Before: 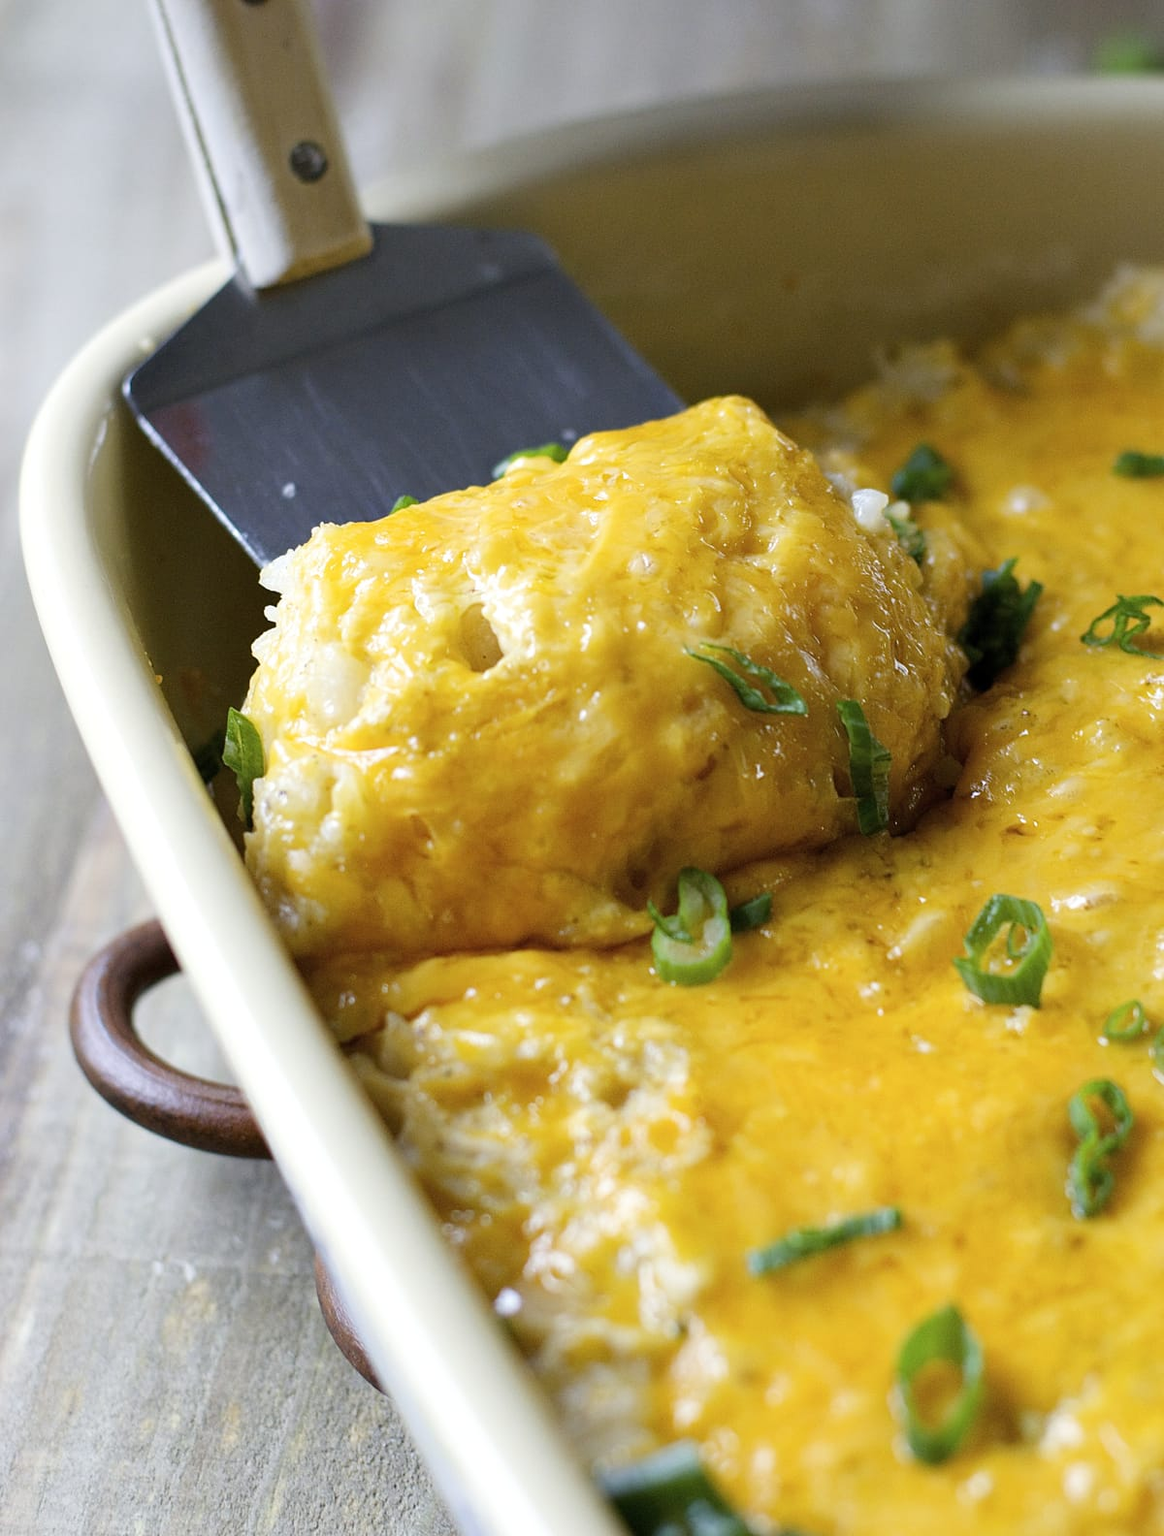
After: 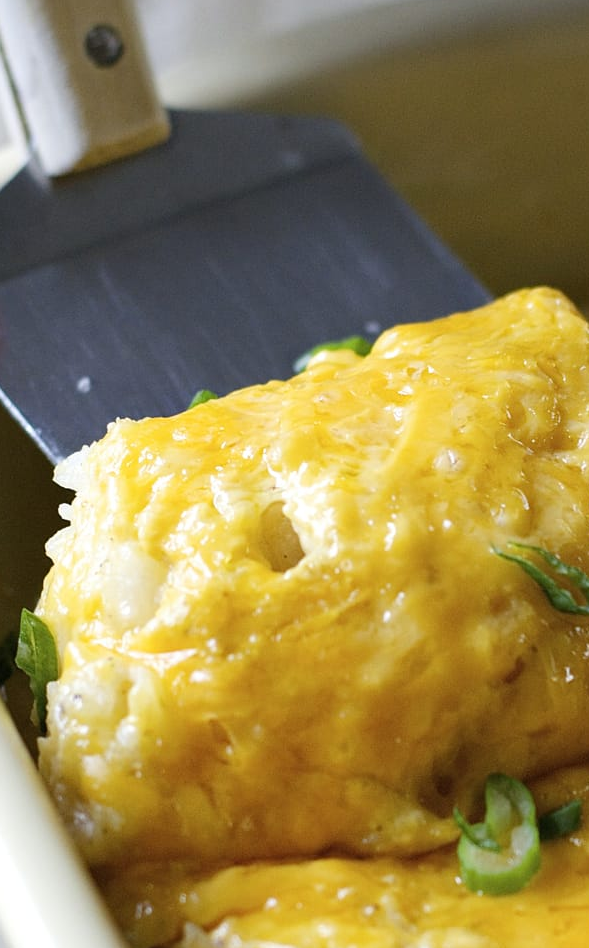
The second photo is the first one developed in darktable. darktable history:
crop: left 17.835%, top 7.698%, right 33.036%, bottom 32.302%
